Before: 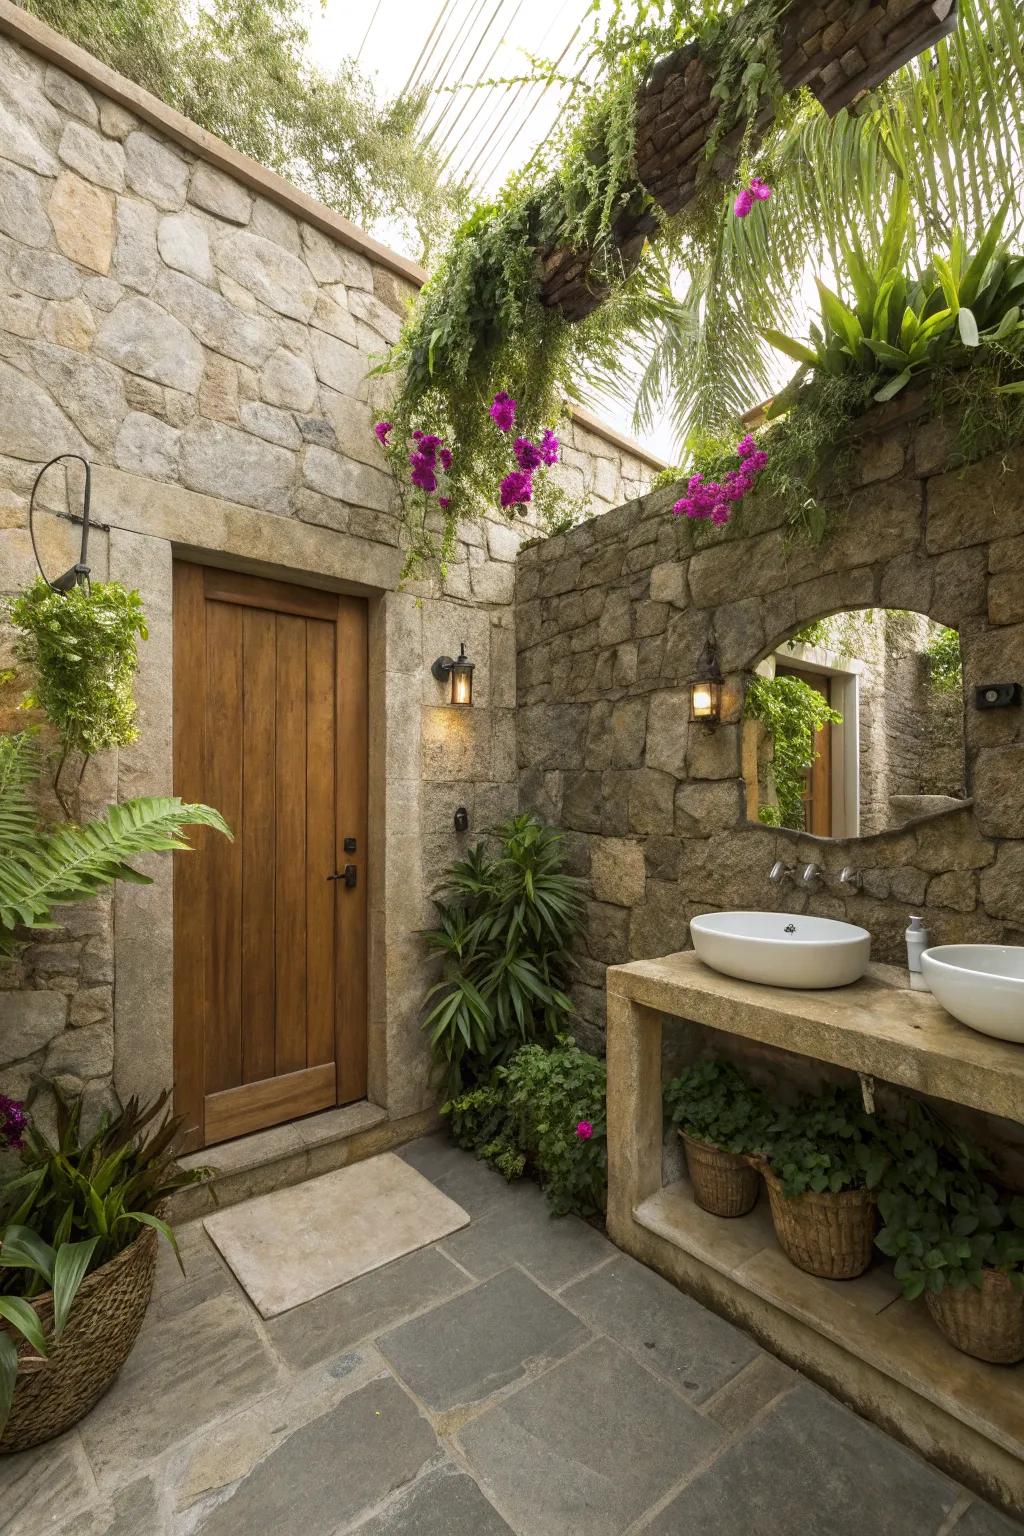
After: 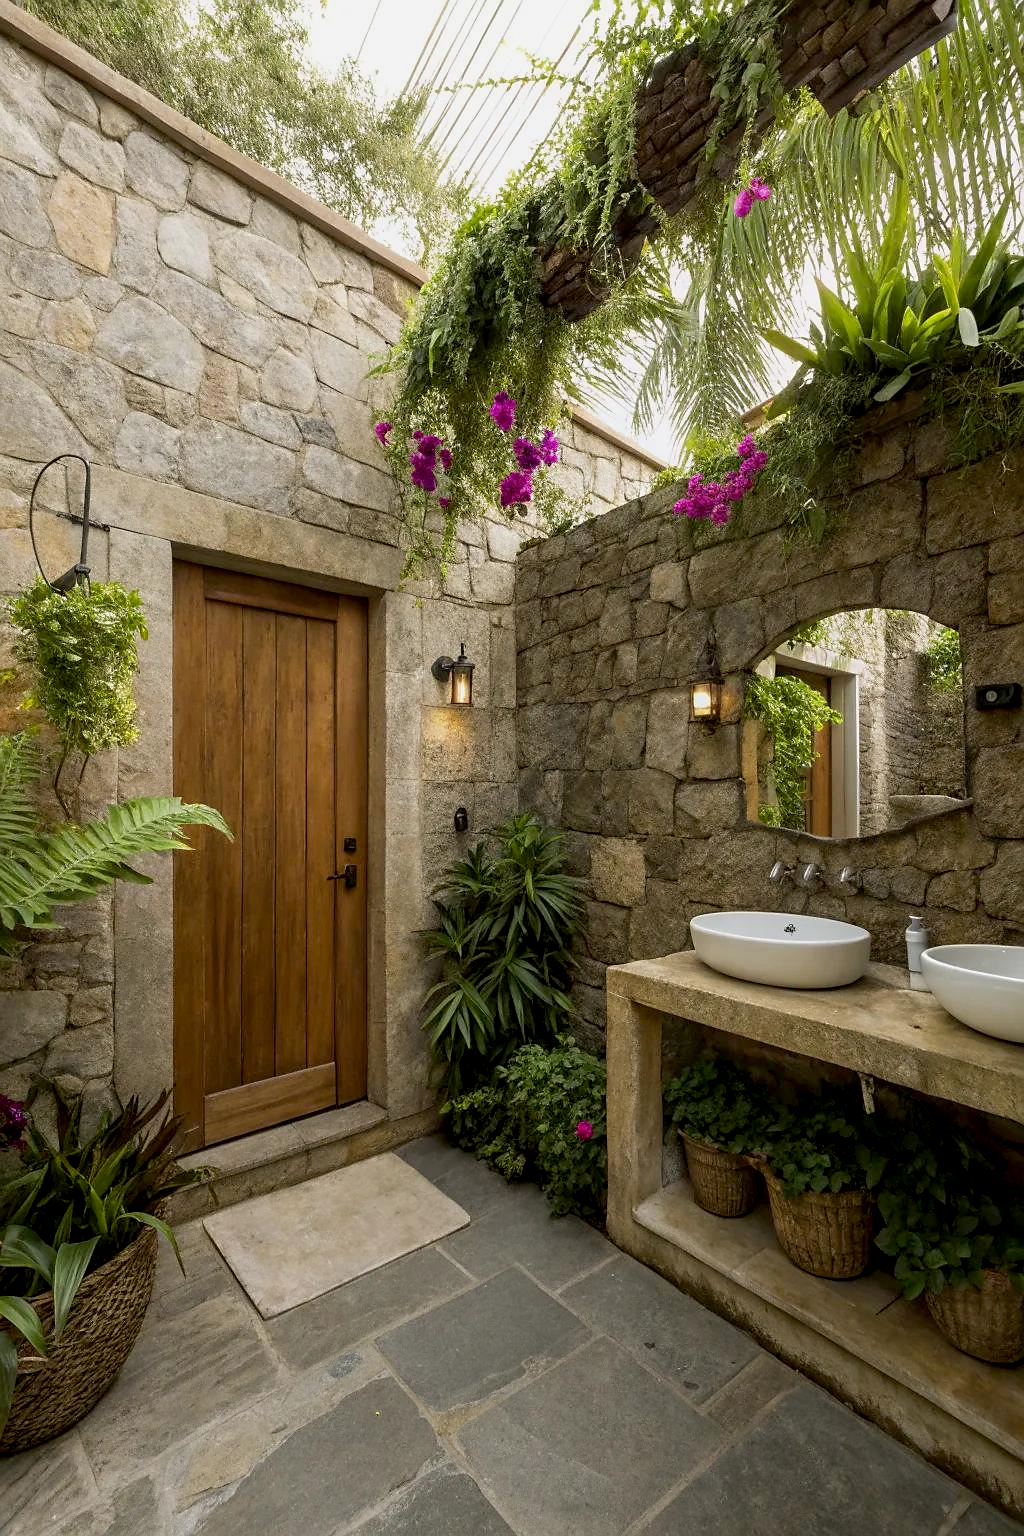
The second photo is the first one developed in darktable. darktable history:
exposure: black level correction 0.009, exposure -0.163 EV, compensate highlight preservation false
sharpen: radius 1.596, amount 0.371, threshold 1.62
